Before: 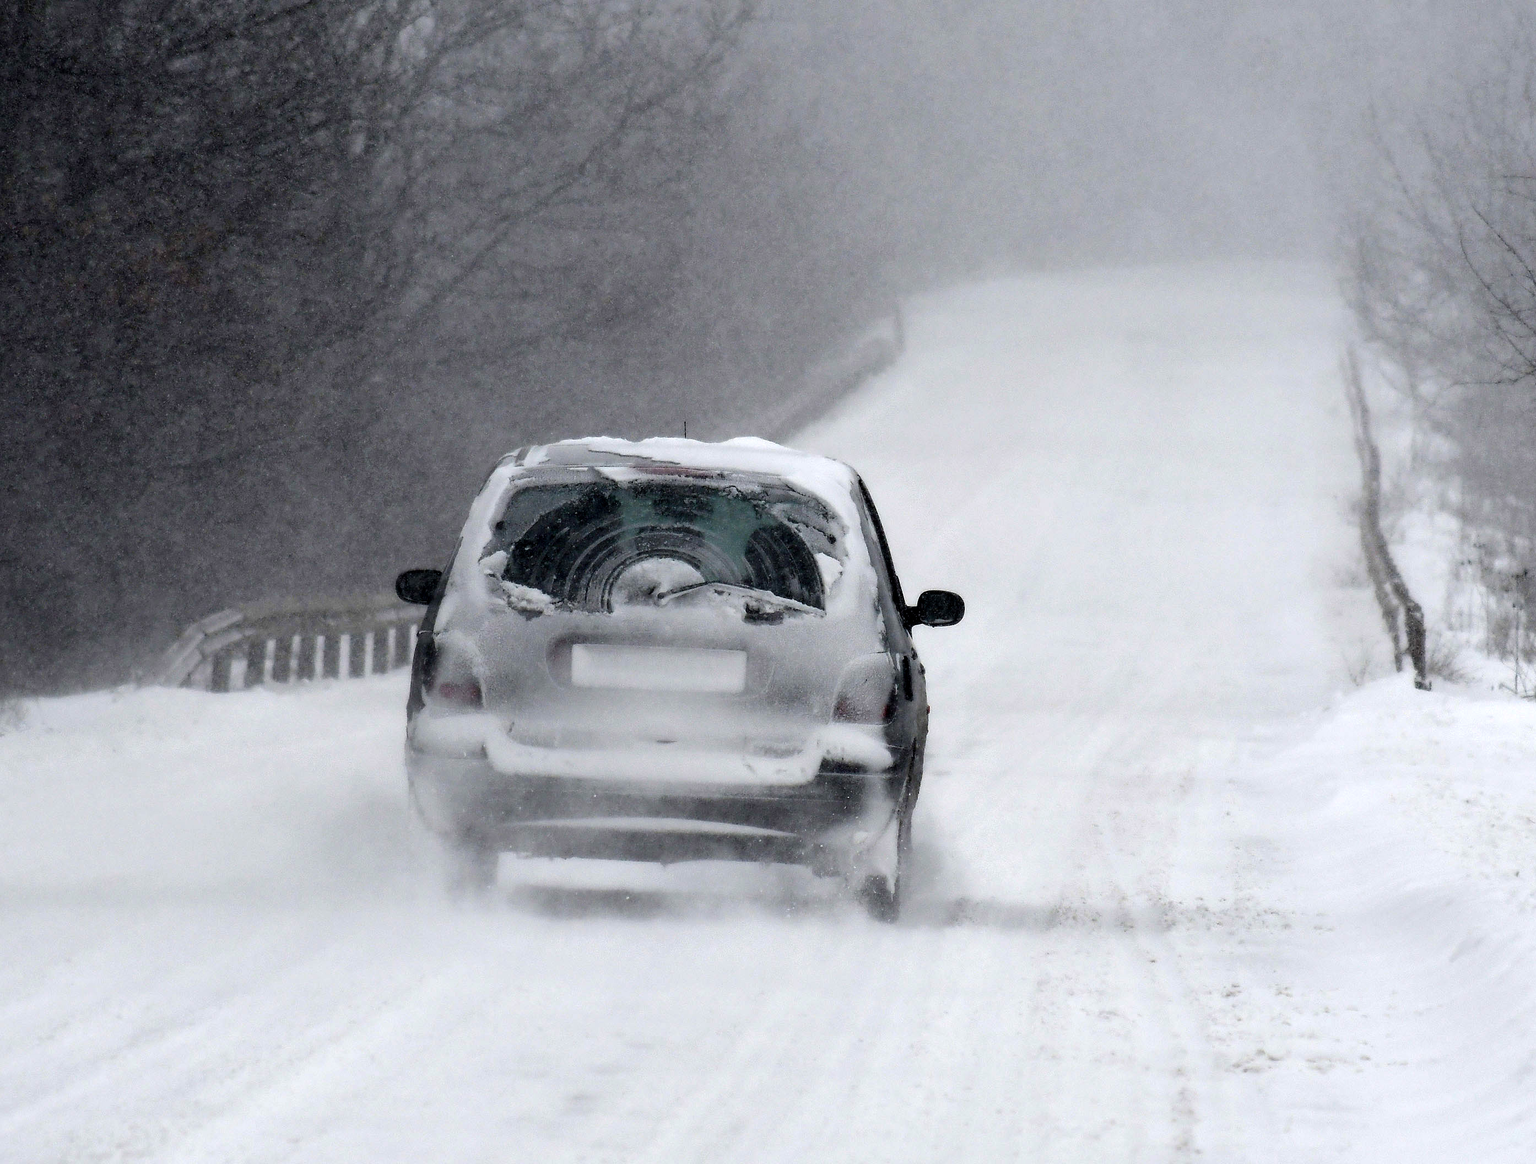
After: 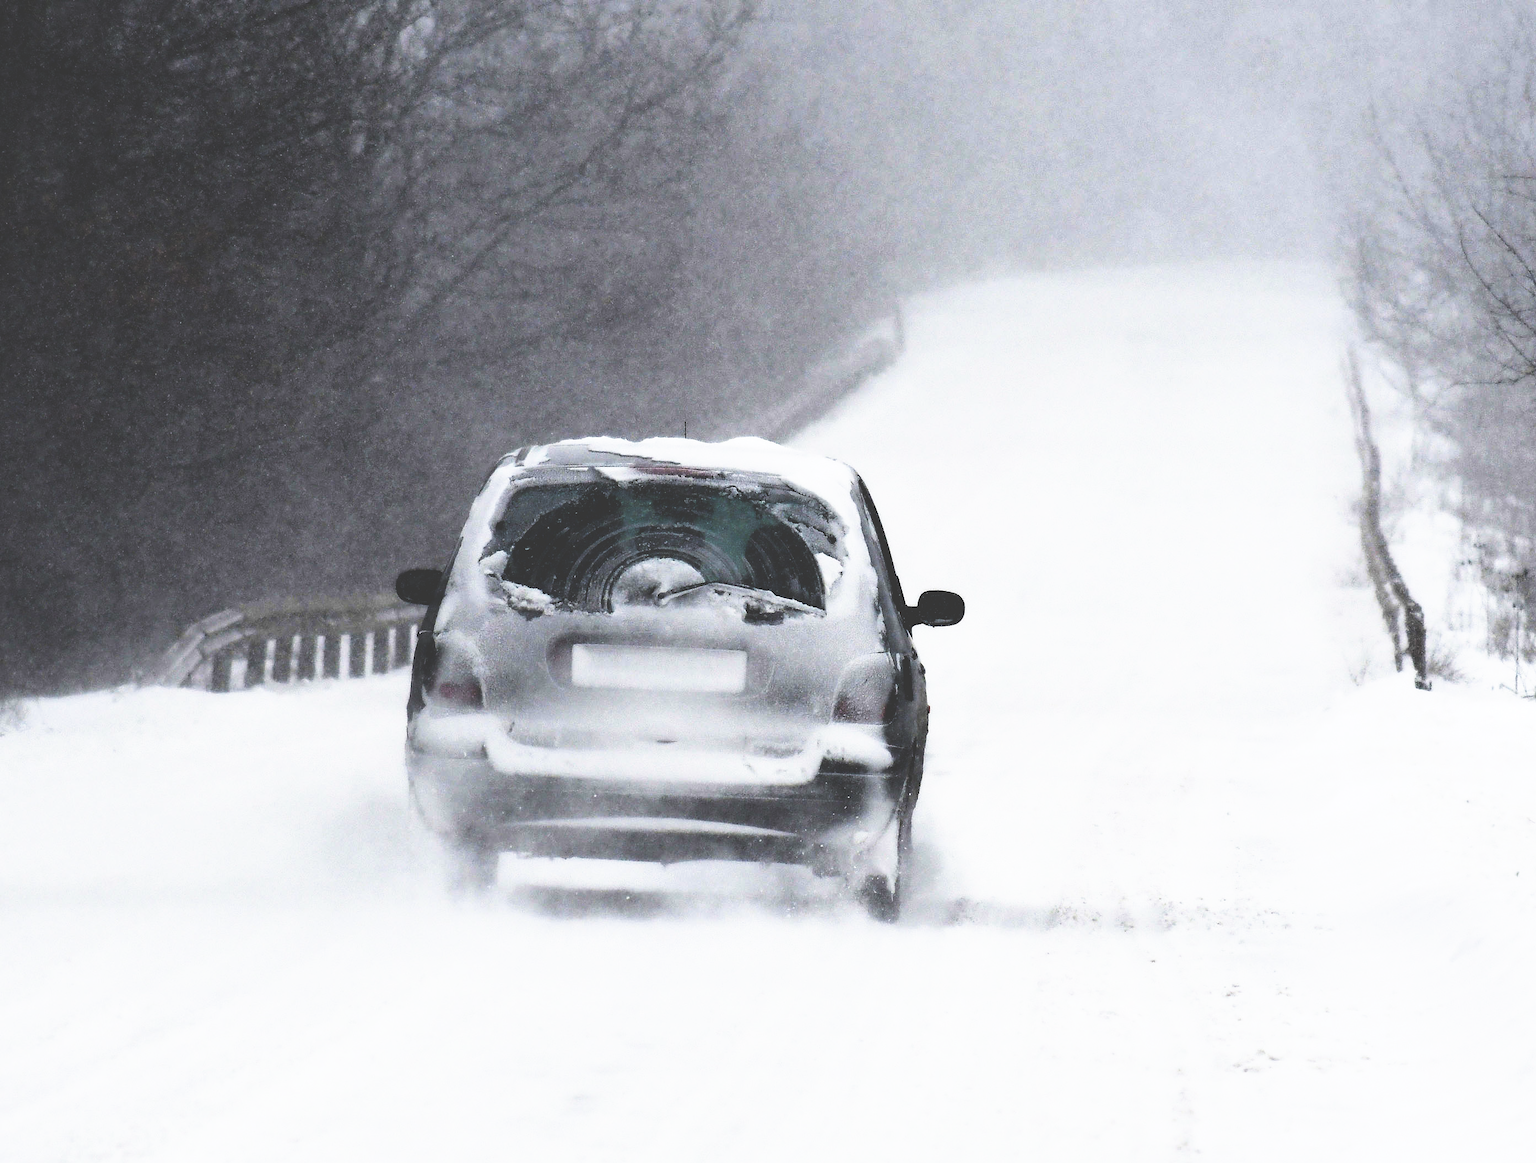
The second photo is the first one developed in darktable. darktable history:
base curve: curves: ch0 [(0, 0.036) (0.007, 0.037) (0.604, 0.887) (1, 1)], exposure shift 0.01, preserve colors none
